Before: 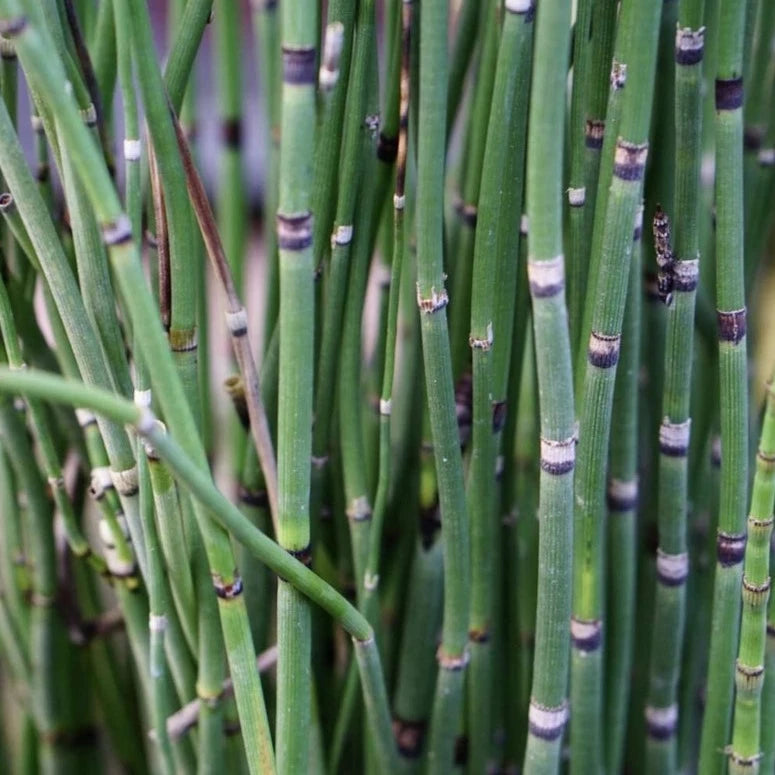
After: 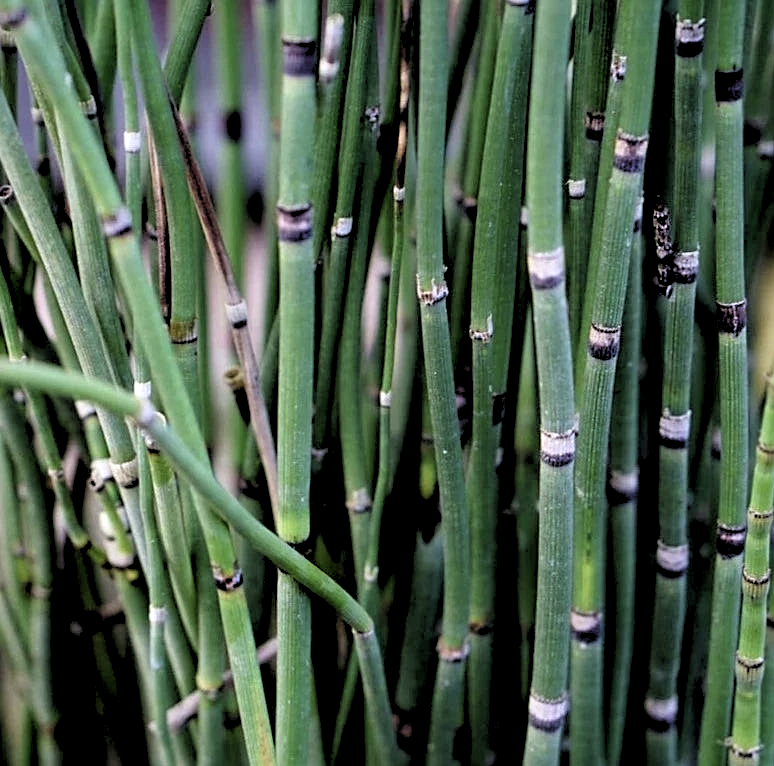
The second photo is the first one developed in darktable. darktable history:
white balance: red 0.986, blue 1.01
rgb levels: levels [[0.034, 0.472, 0.904], [0, 0.5, 1], [0, 0.5, 1]]
sharpen: on, module defaults
crop: top 1.049%, right 0.001%
